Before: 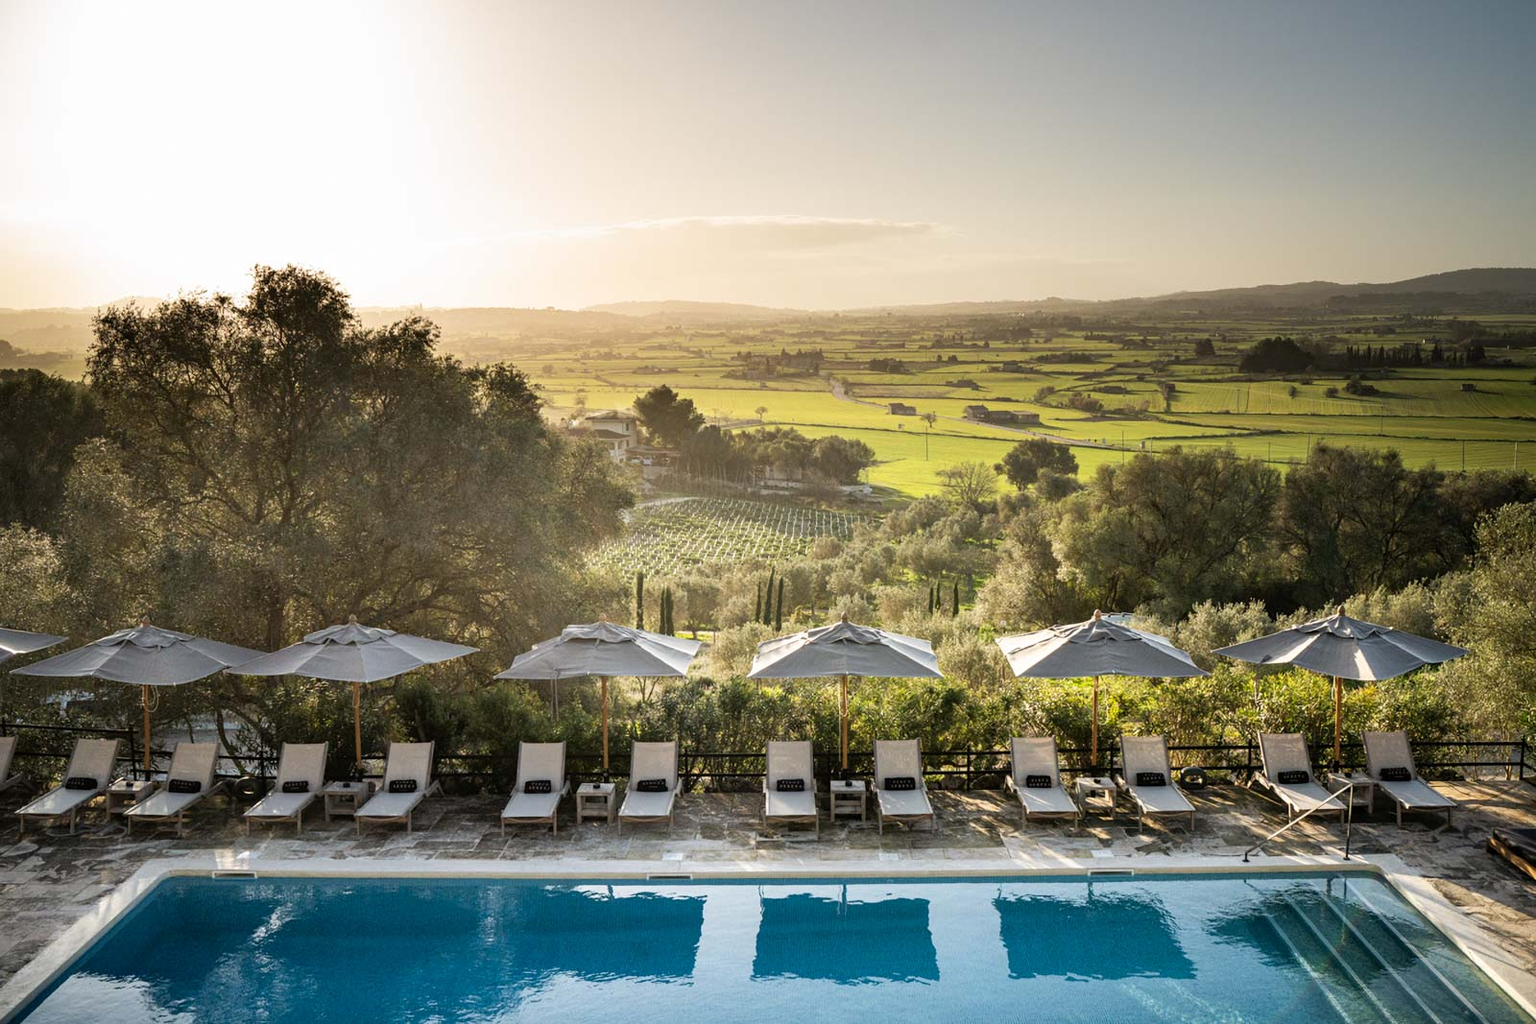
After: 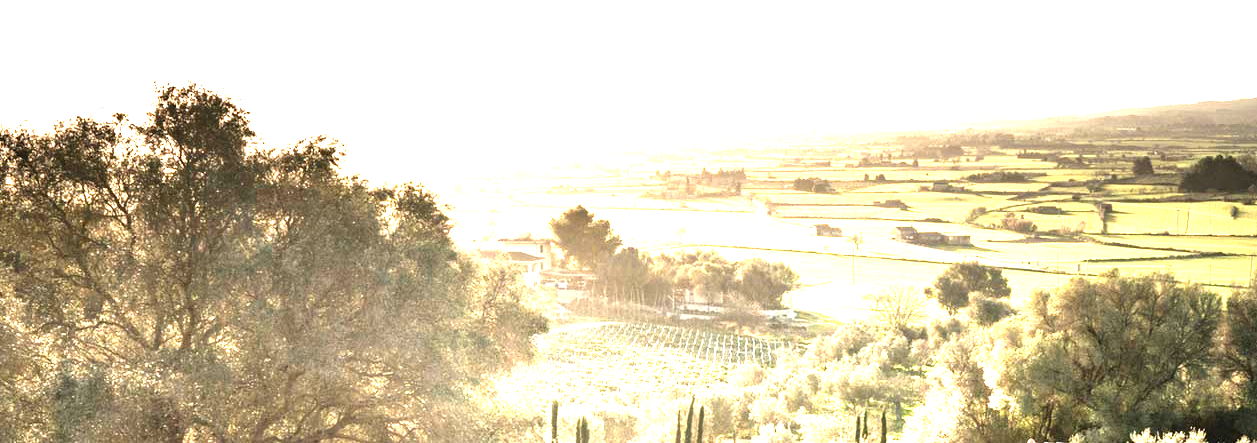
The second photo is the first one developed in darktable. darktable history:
crop: left 7.036%, top 18.398%, right 14.379%, bottom 40.043%
exposure: black level correction 0, exposure 1.625 EV, compensate exposure bias true, compensate highlight preservation false
color zones: curves: ch0 [(0.018, 0.548) (0.197, 0.654) (0.425, 0.447) (0.605, 0.658) (0.732, 0.579)]; ch1 [(0.105, 0.531) (0.224, 0.531) (0.386, 0.39) (0.618, 0.456) (0.732, 0.456) (0.956, 0.421)]; ch2 [(0.039, 0.583) (0.215, 0.465) (0.399, 0.544) (0.465, 0.548) (0.614, 0.447) (0.724, 0.43) (0.882, 0.623) (0.956, 0.632)]
